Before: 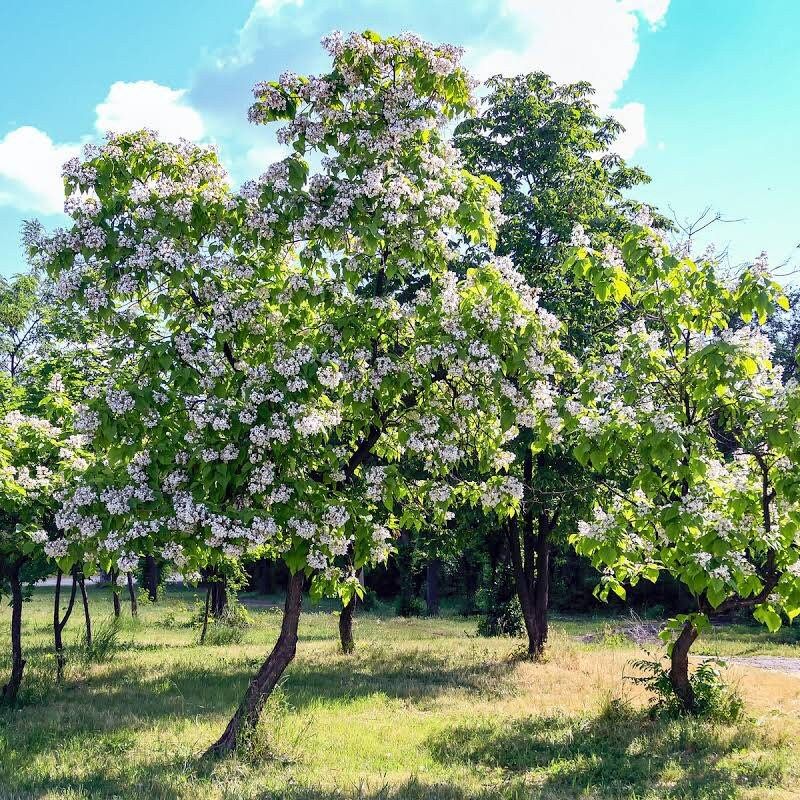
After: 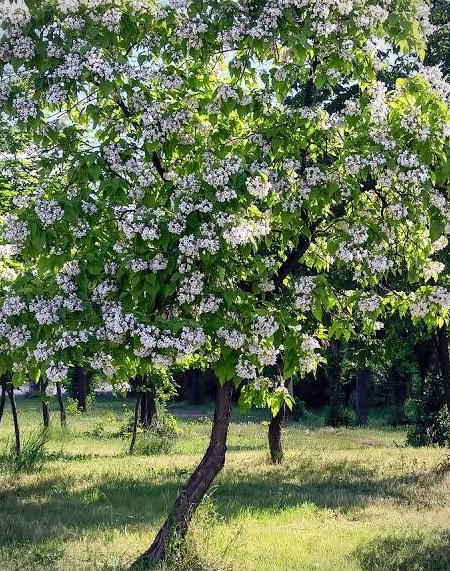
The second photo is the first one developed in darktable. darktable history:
vignetting: fall-off start 91.19%
crop: left 8.966%, top 23.852%, right 34.699%, bottom 4.703%
